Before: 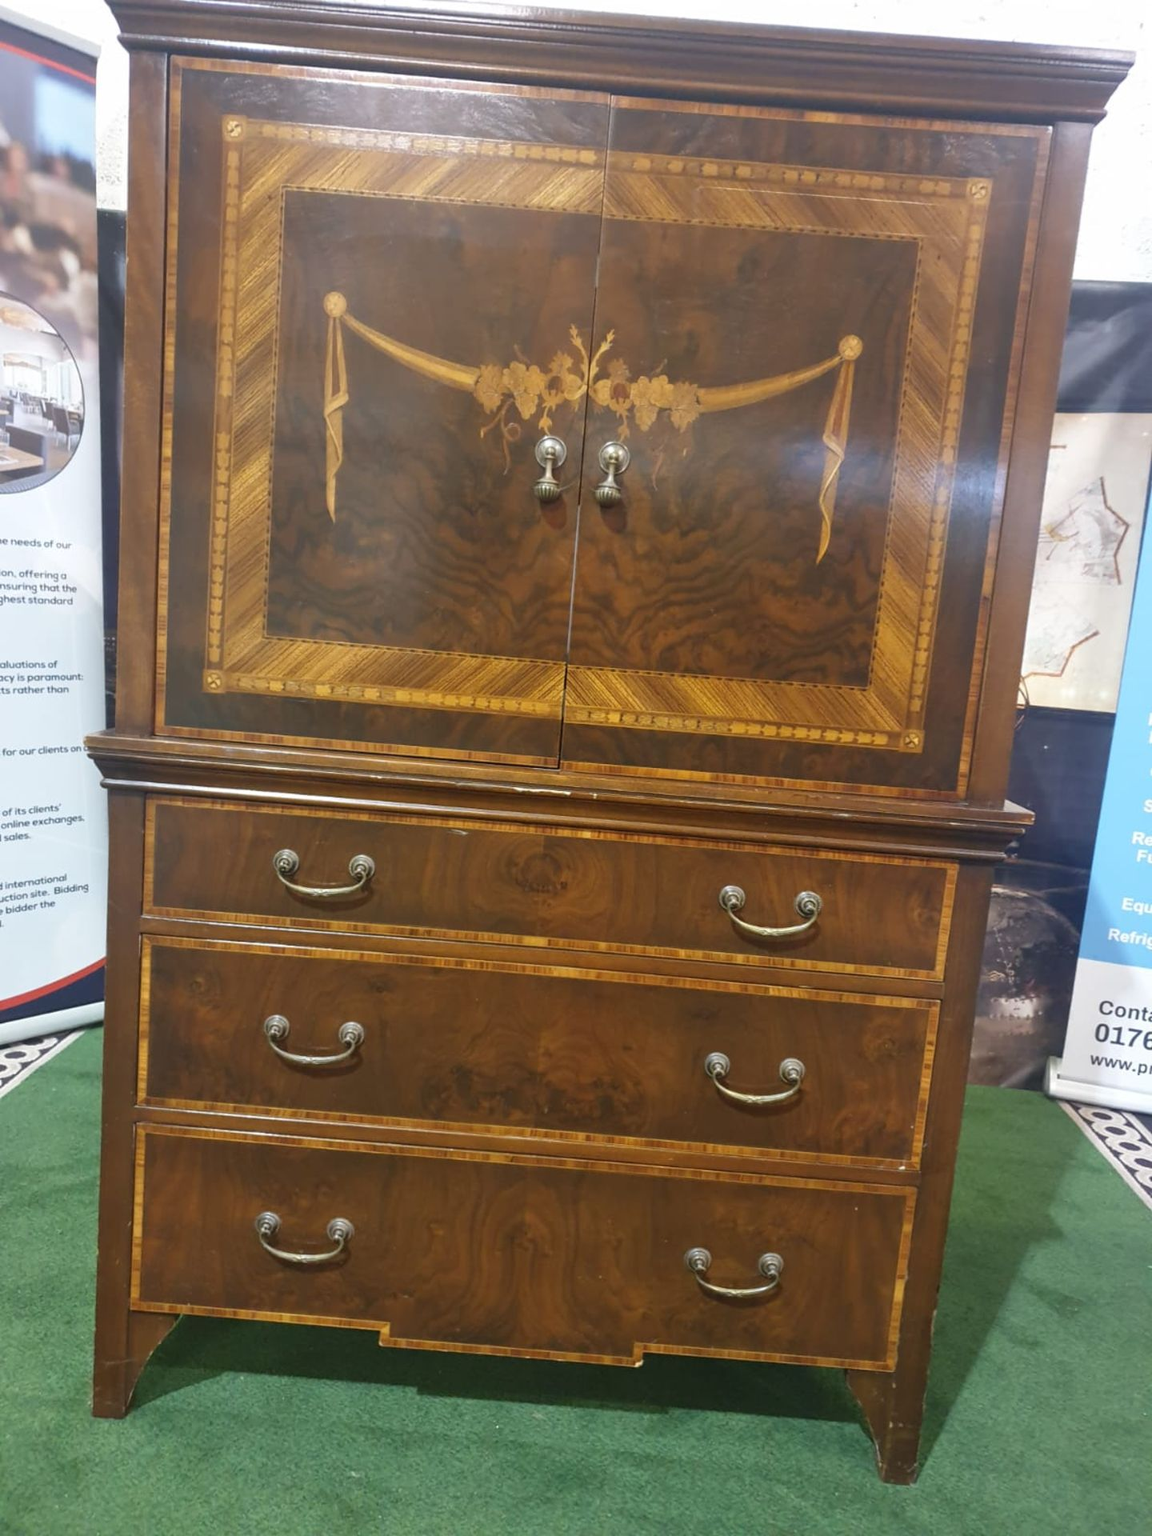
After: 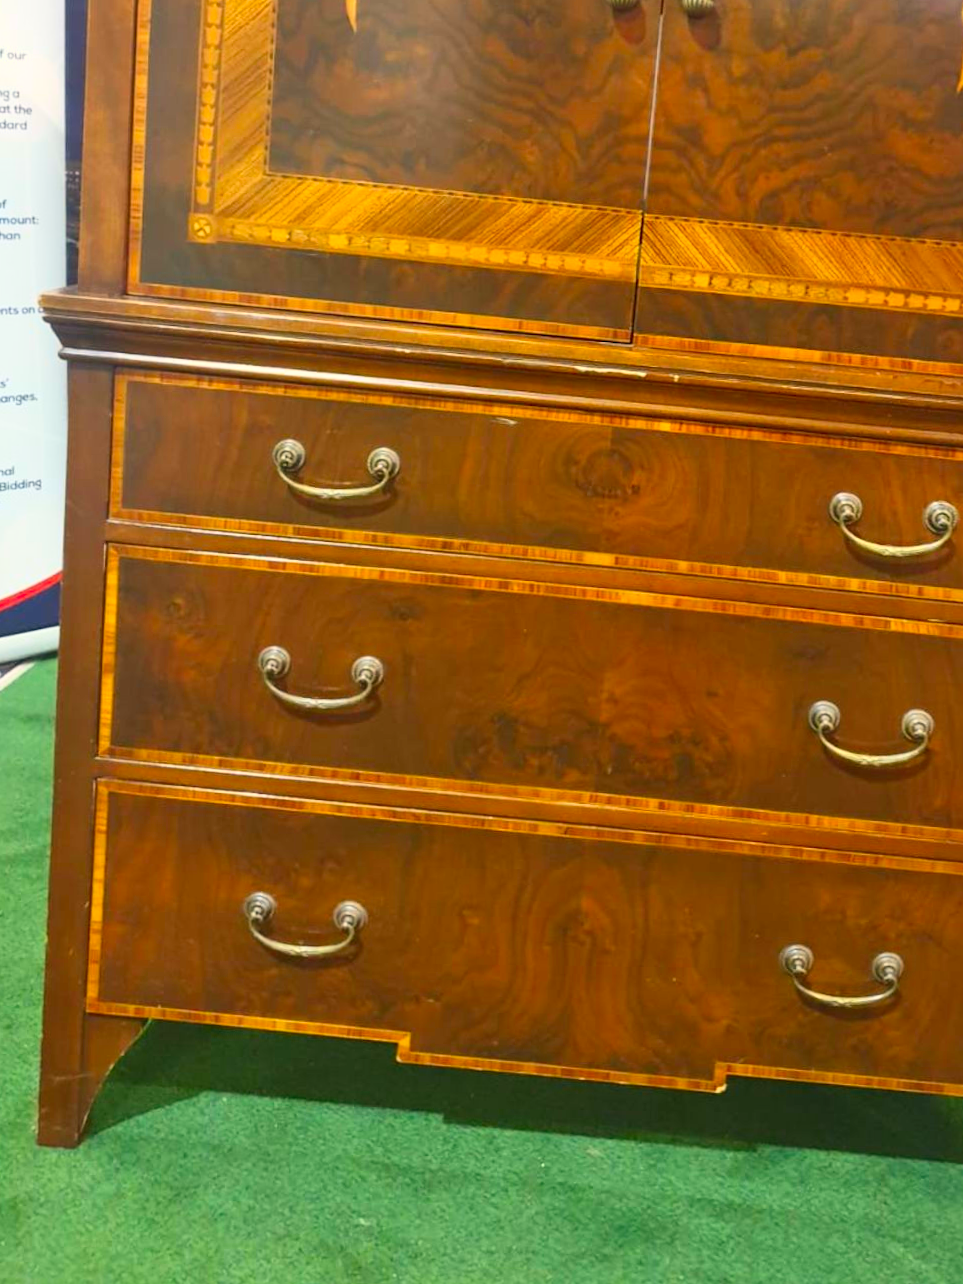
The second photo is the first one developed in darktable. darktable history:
contrast brightness saturation: contrast 0.2, brightness 0.2, saturation 0.8
crop and rotate: angle -0.82°, left 3.85%, top 31.828%, right 27.992%
color calibration: x 0.334, y 0.349, temperature 5426 K
